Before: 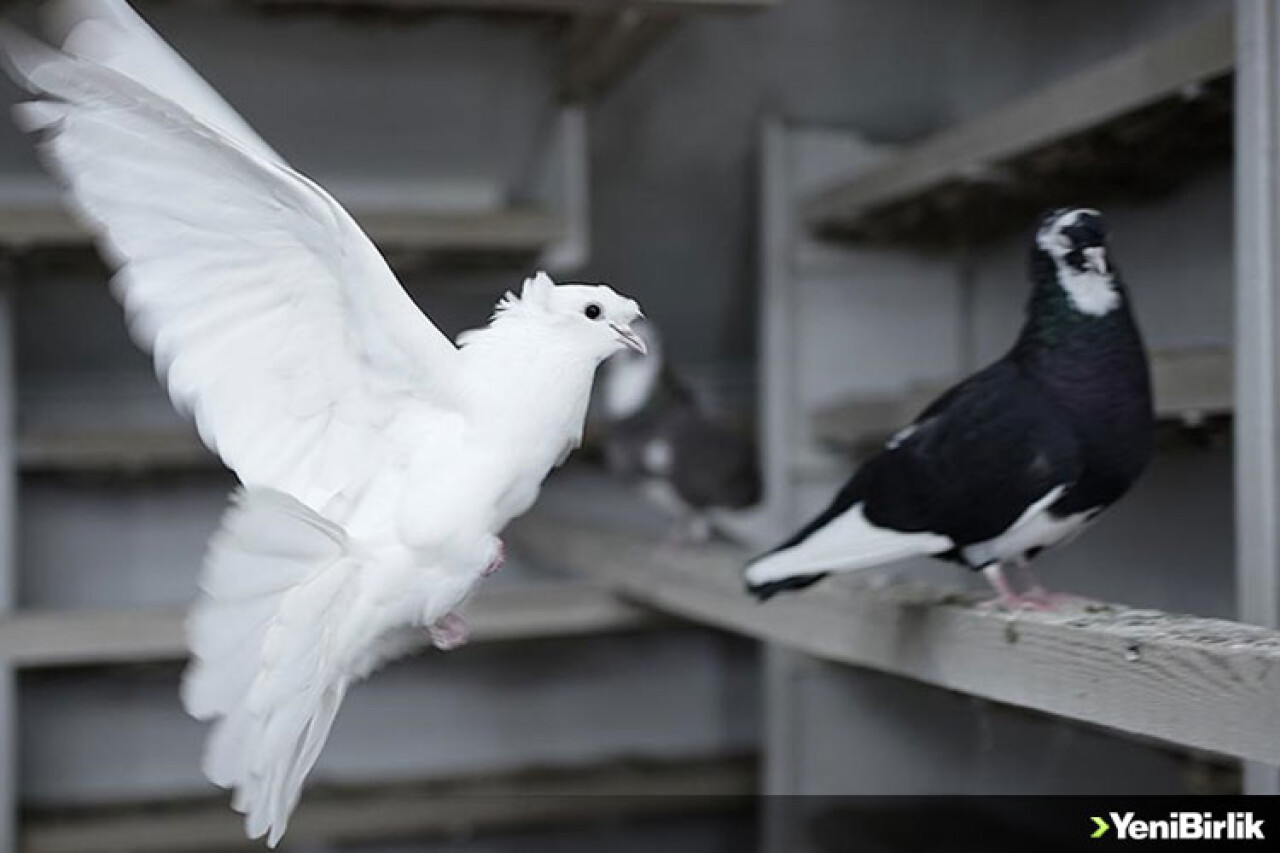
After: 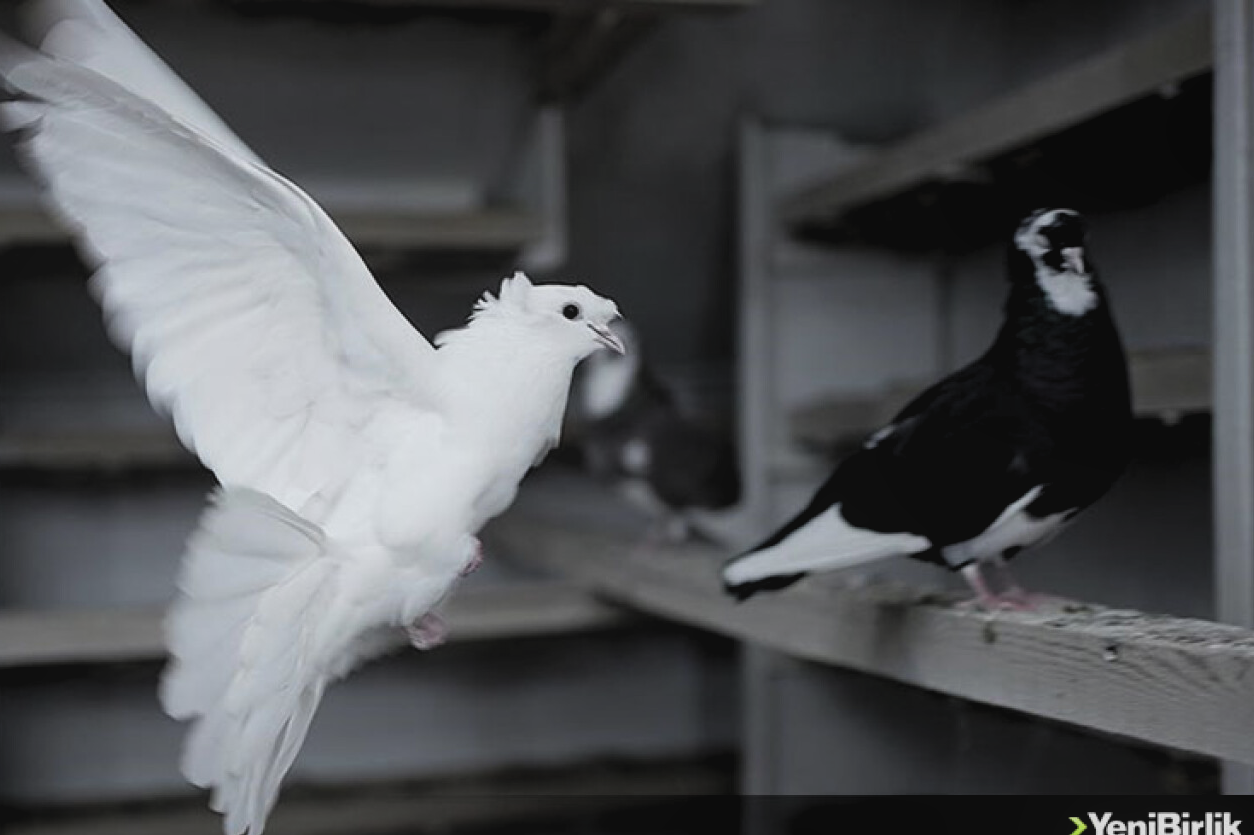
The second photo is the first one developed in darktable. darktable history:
crop: left 1.743%, right 0.268%, bottom 2.011%
local contrast: highlights 68%, shadows 68%, detail 82%, midtone range 0.325
levels: levels [0.116, 0.574, 1]
